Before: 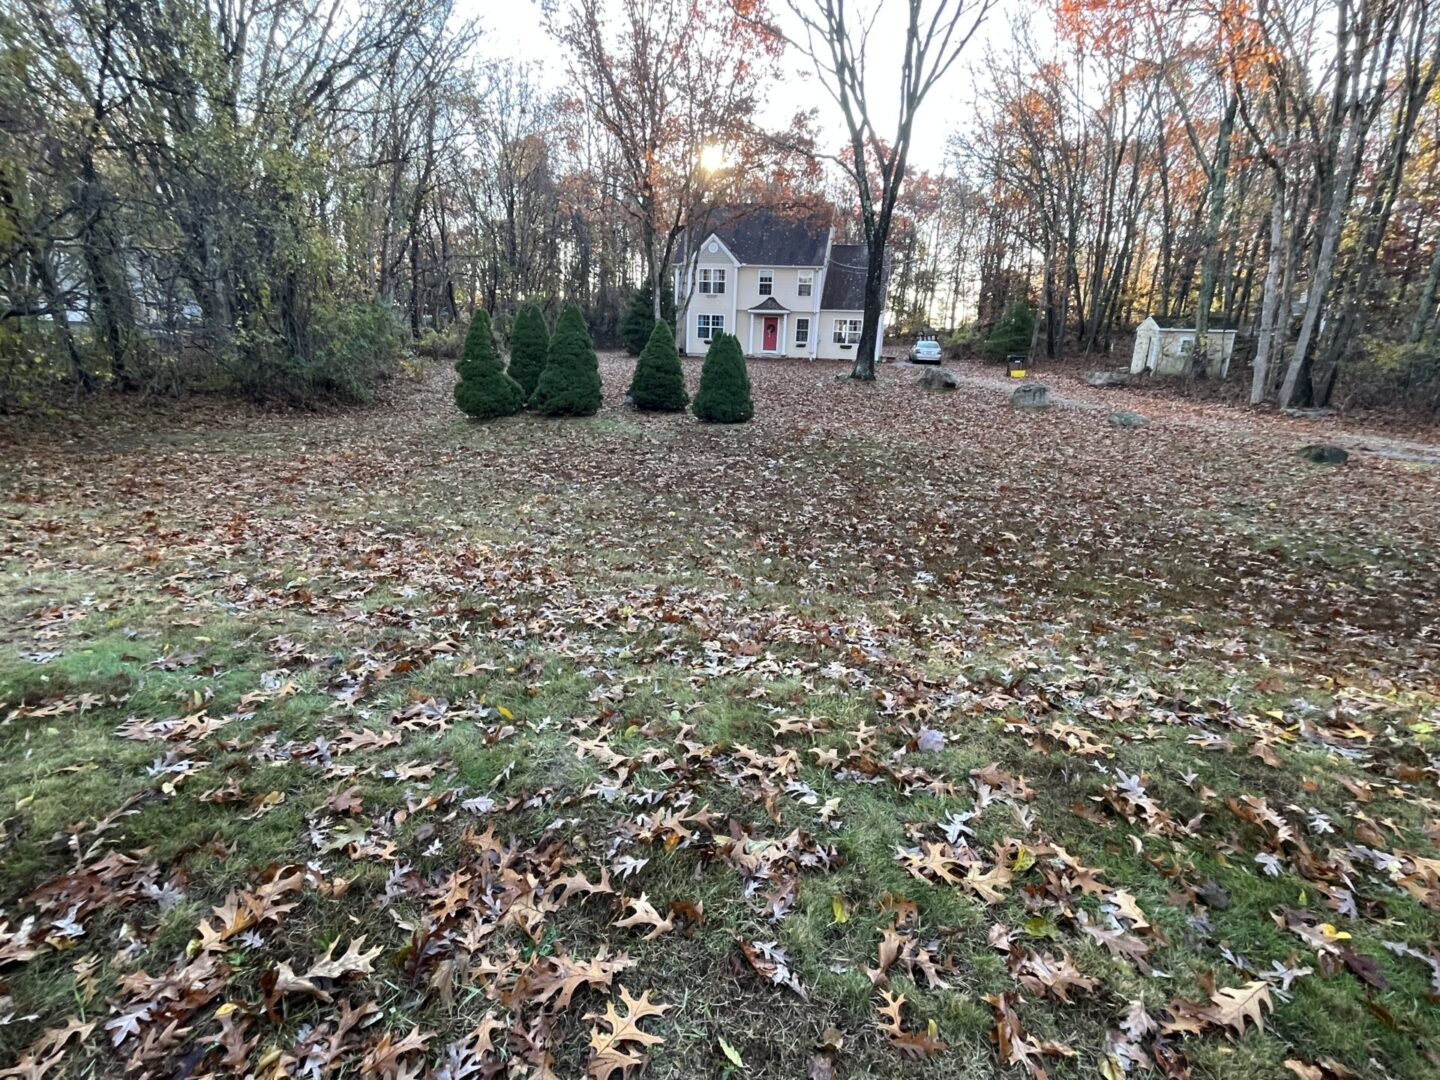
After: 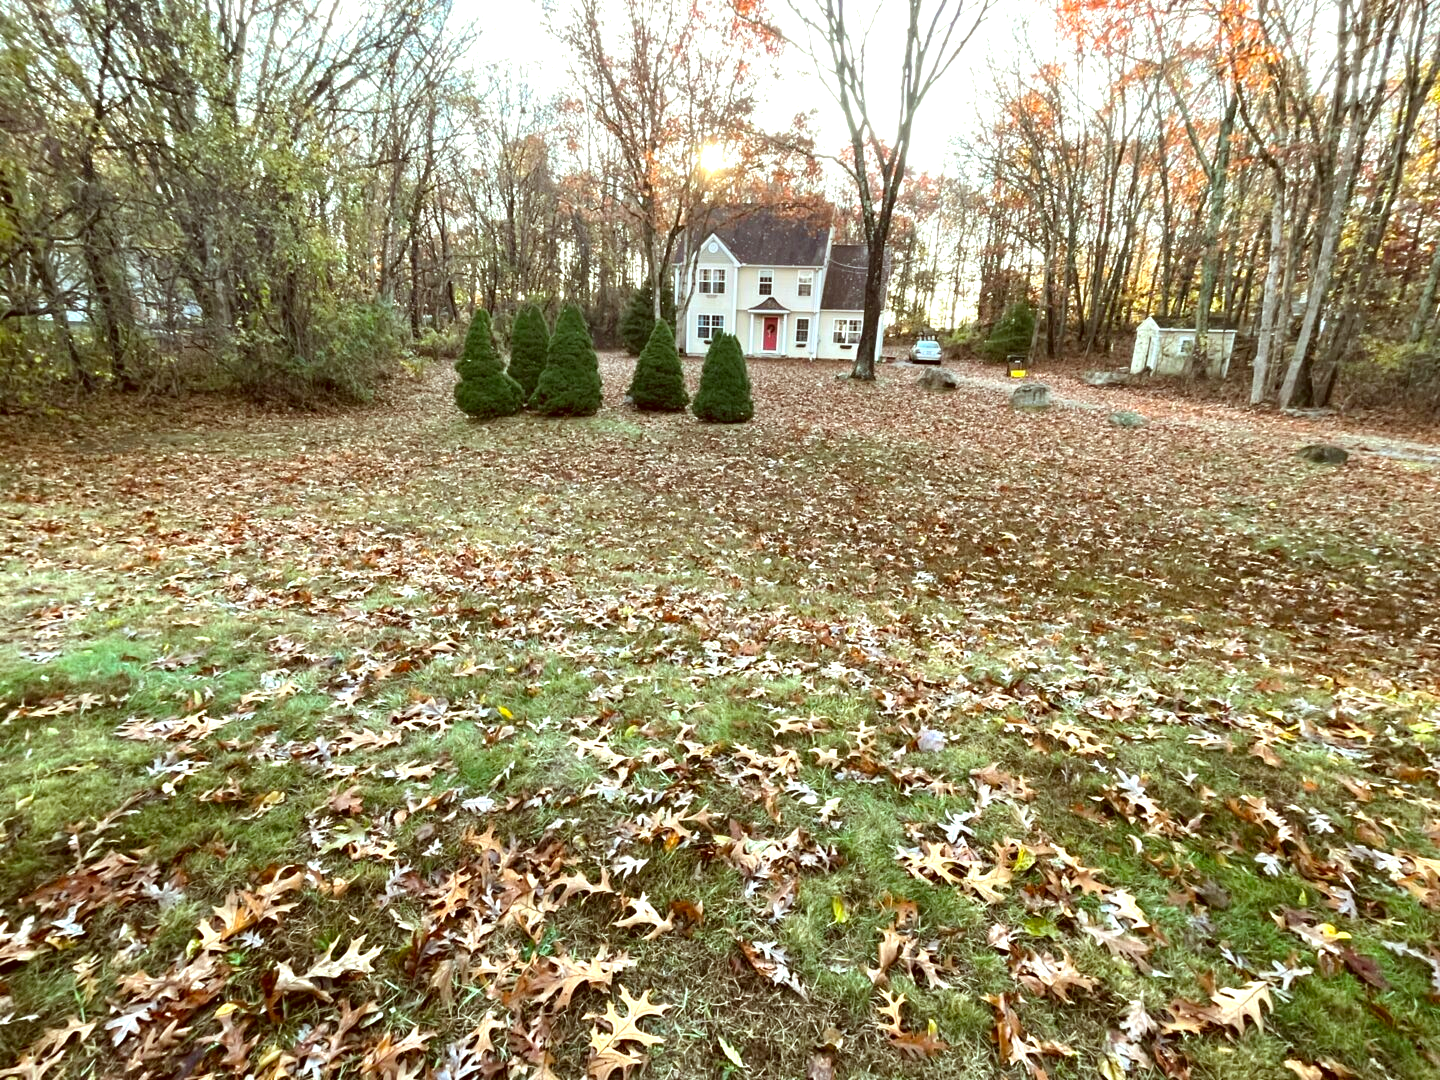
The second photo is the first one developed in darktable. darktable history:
exposure: exposure 0.74 EV, compensate highlight preservation false
color correction: highlights a* -5.3, highlights b* 9.8, shadows a* 9.8, shadows b* 24.26
